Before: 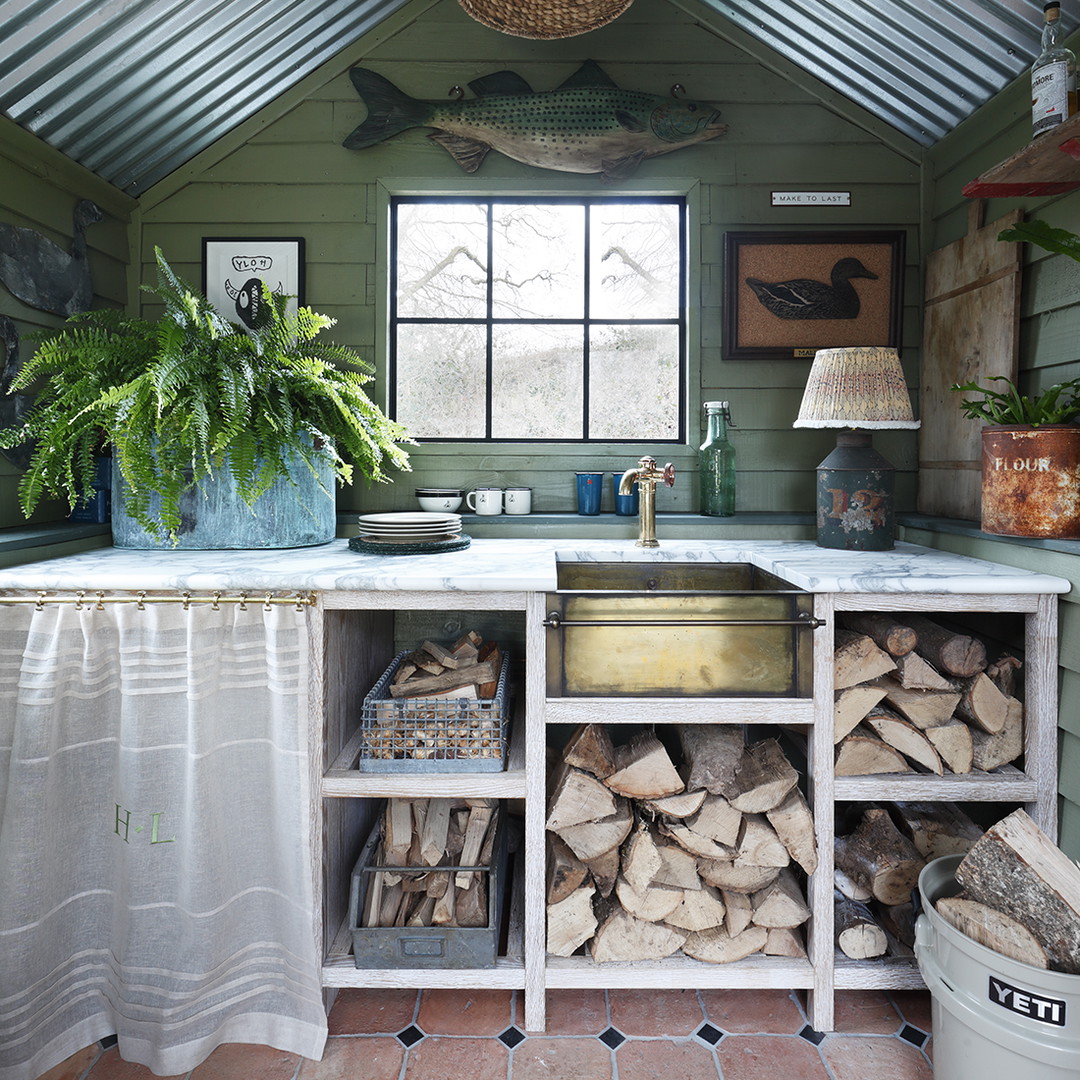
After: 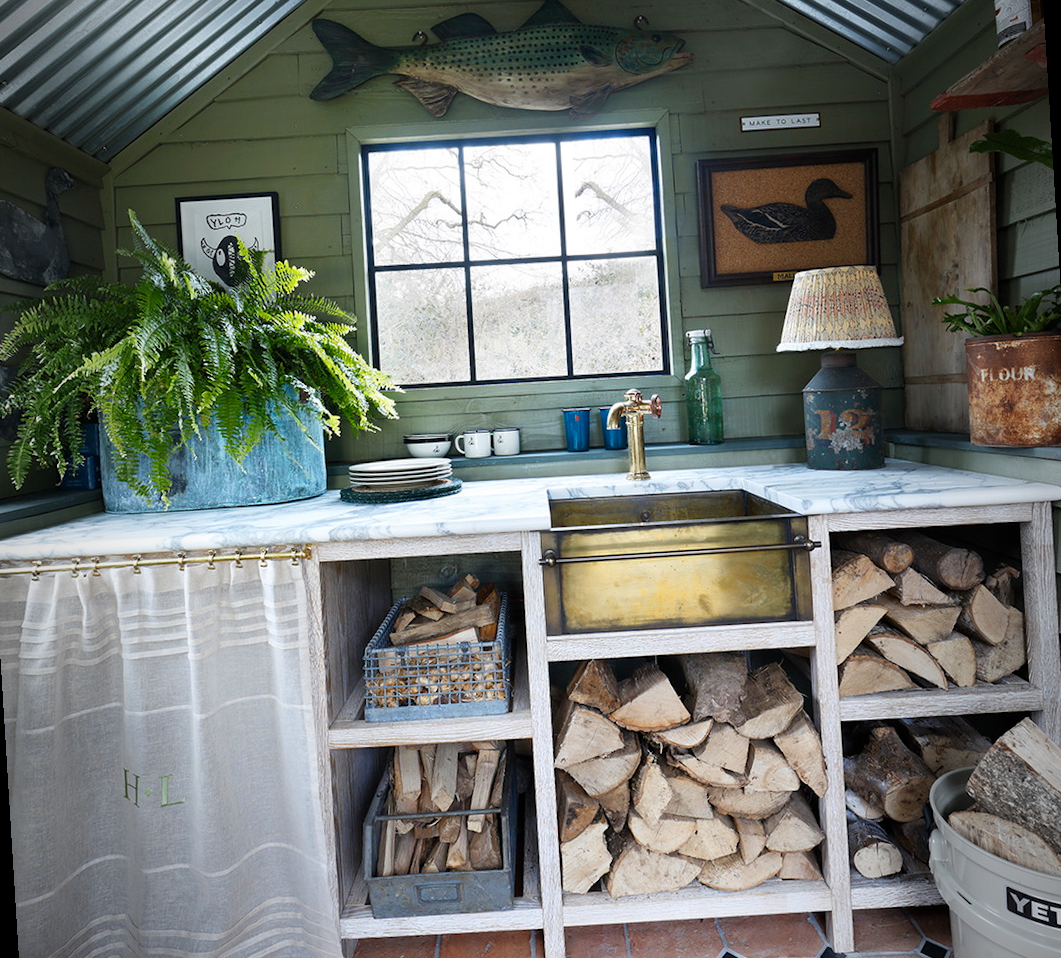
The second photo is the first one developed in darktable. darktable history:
vignetting: fall-off start 97%, fall-off radius 100%, width/height ratio 0.609, unbound false
color contrast: green-magenta contrast 0.85, blue-yellow contrast 1.25, unbound 0
rotate and perspective: rotation -3.52°, crop left 0.036, crop right 0.964, crop top 0.081, crop bottom 0.919
